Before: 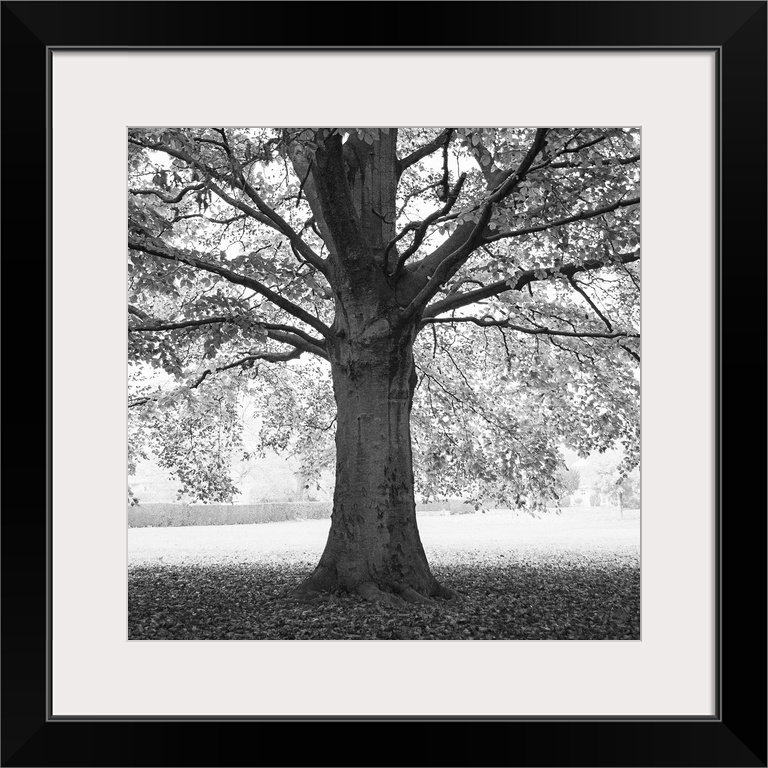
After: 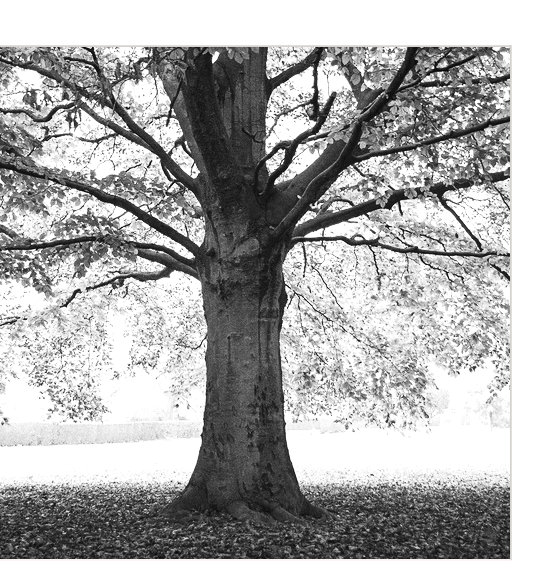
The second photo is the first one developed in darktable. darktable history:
crop and rotate: left 17.046%, top 10.659%, right 12.989%, bottom 14.553%
contrast brightness saturation: contrast 0.2, brightness 0.16, saturation 0.22
tone equalizer: -8 EV -0.417 EV, -7 EV -0.389 EV, -6 EV -0.333 EV, -5 EV -0.222 EV, -3 EV 0.222 EV, -2 EV 0.333 EV, -1 EV 0.389 EV, +0 EV 0.417 EV, edges refinement/feathering 500, mask exposure compensation -1.57 EV, preserve details no
